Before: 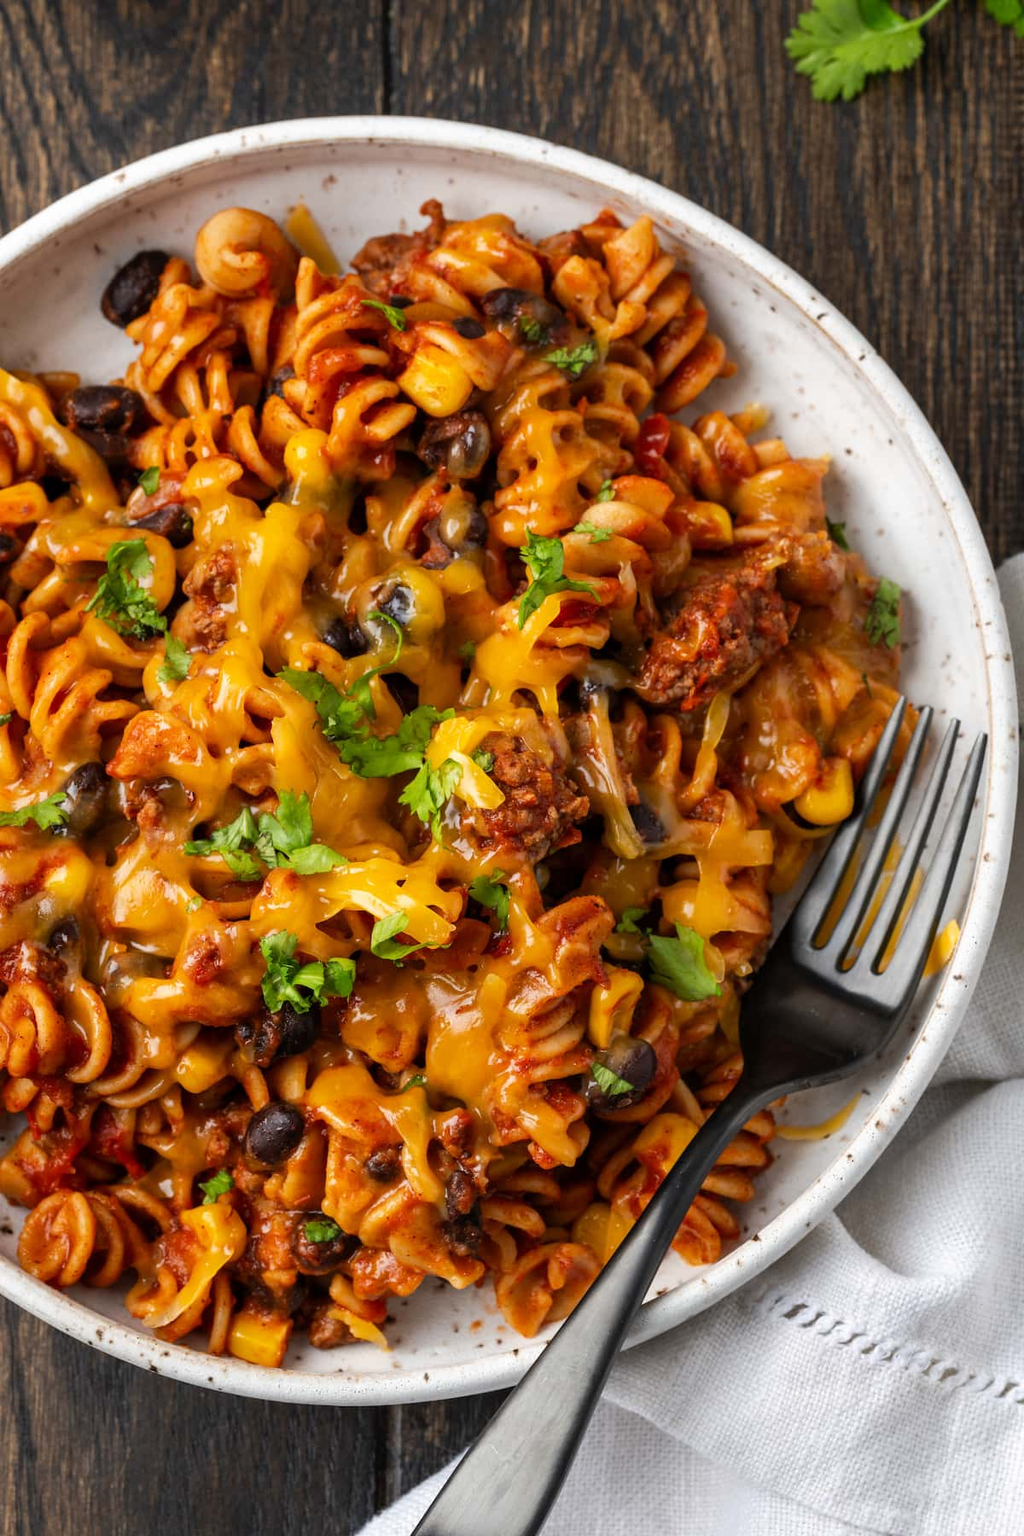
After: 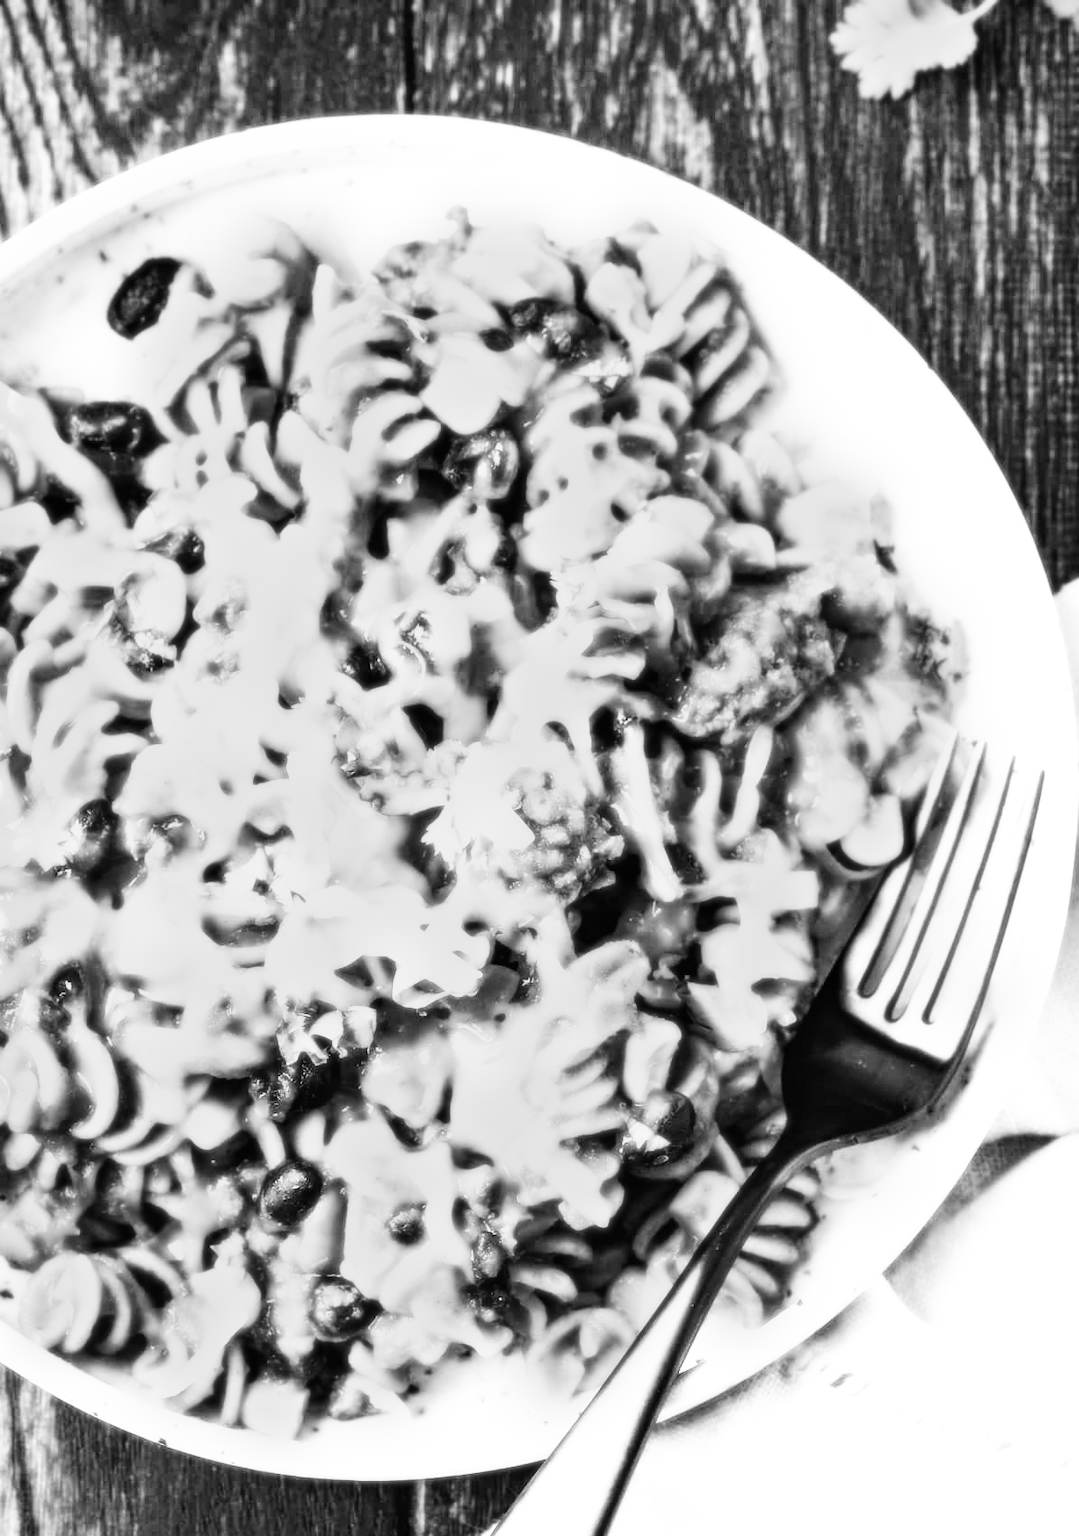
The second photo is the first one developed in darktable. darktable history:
crop: top 0.448%, right 0.264%, bottom 5.045%
base curve: curves: ch0 [(0, 0) (0.007, 0.004) (0.027, 0.03) (0.046, 0.07) (0.207, 0.54) (0.442, 0.872) (0.673, 0.972) (1, 1)], preserve colors none
contrast brightness saturation: contrast 0.2, brightness 0.16, saturation 0.22
monochrome: on, module defaults
haze removal: compatibility mode true, adaptive false
color balance rgb: shadows fall-off 101%, linear chroma grading › mid-tones 7.63%, perceptual saturation grading › mid-tones 11.68%, mask middle-gray fulcrum 22.45%, global vibrance 10.11%, saturation formula JzAzBz (2021)
bloom: size 0%, threshold 54.82%, strength 8.31%
